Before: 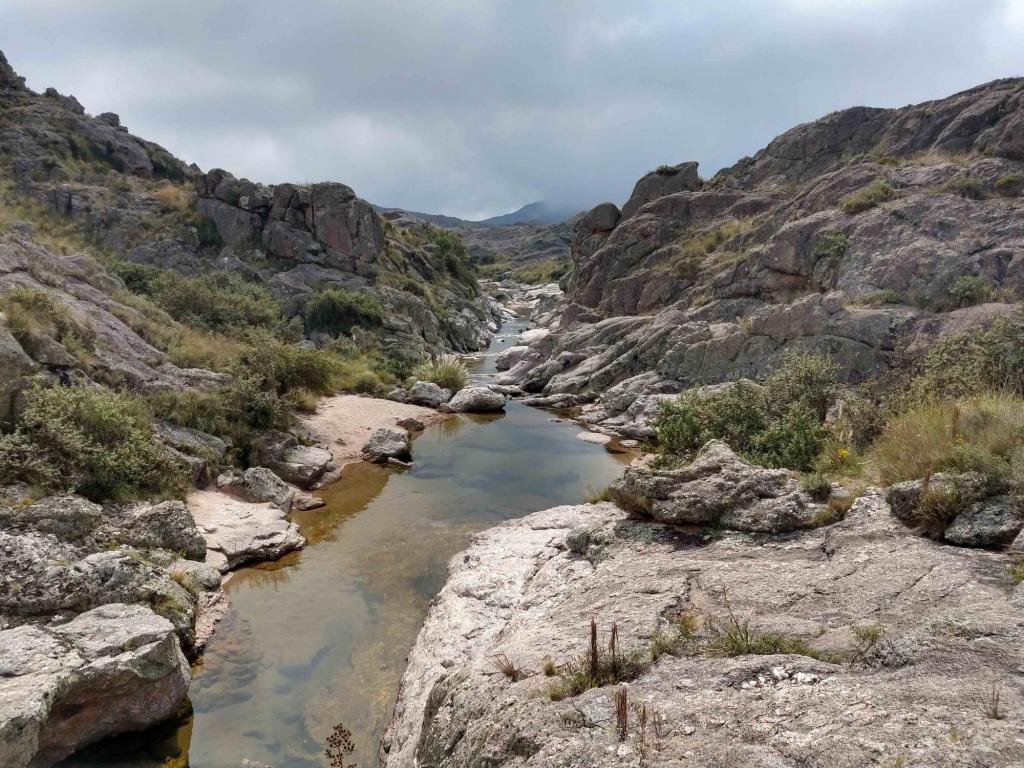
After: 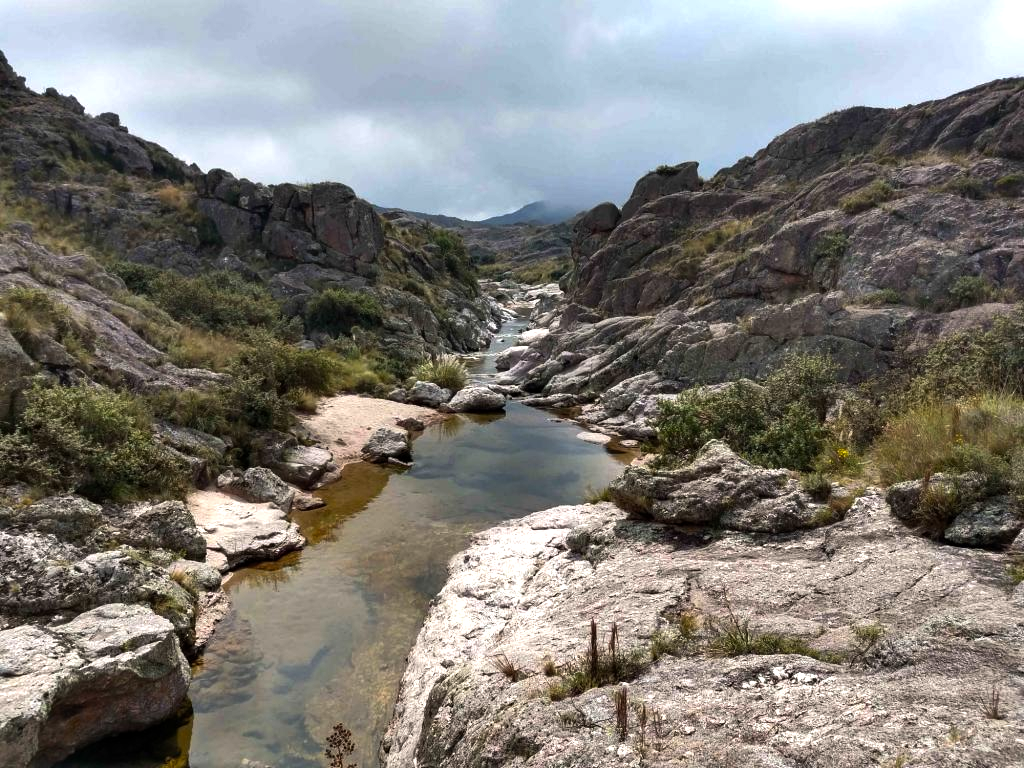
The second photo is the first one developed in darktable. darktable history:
color balance rgb: shadows lift › luminance -9.879%, perceptual saturation grading › global saturation 19.957%, perceptual brilliance grading › highlights 14.379%, perceptual brilliance grading › mid-tones -5.88%, perceptual brilliance grading › shadows -27.171%
